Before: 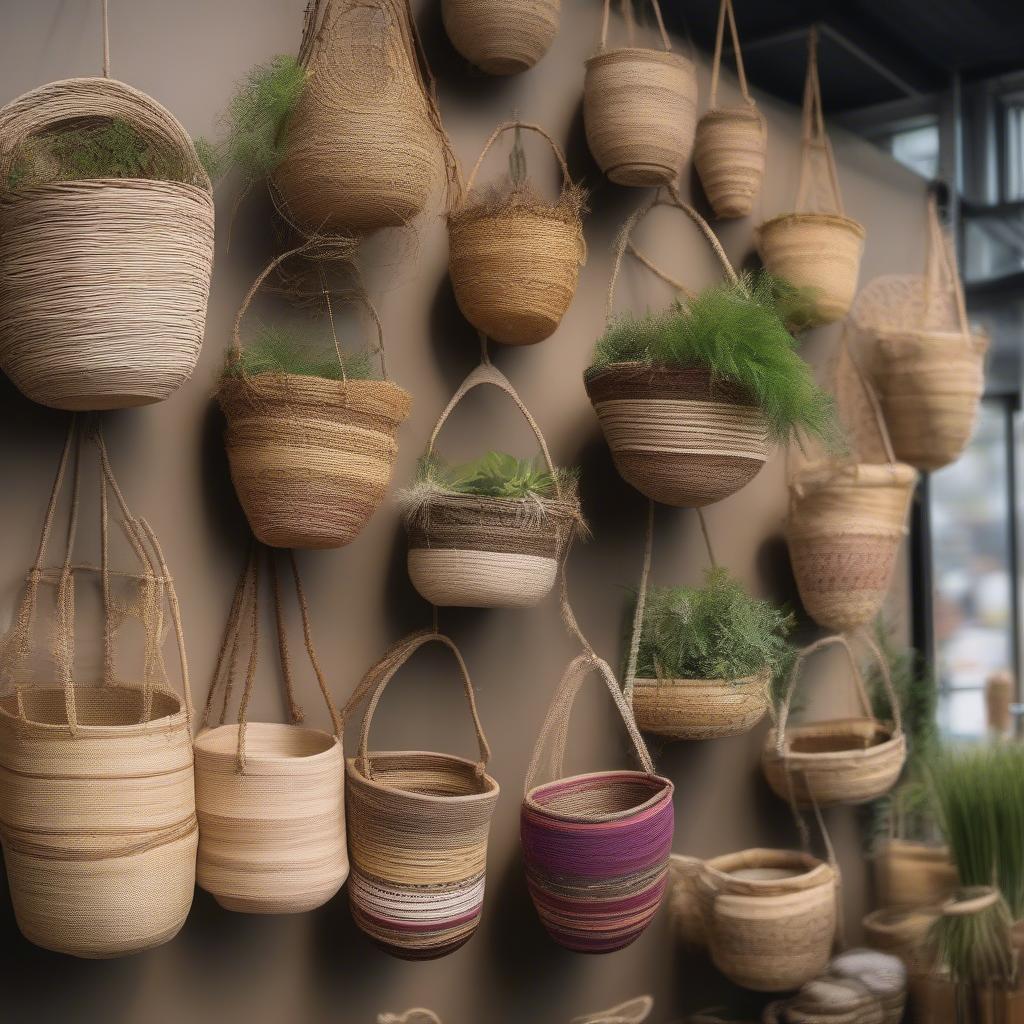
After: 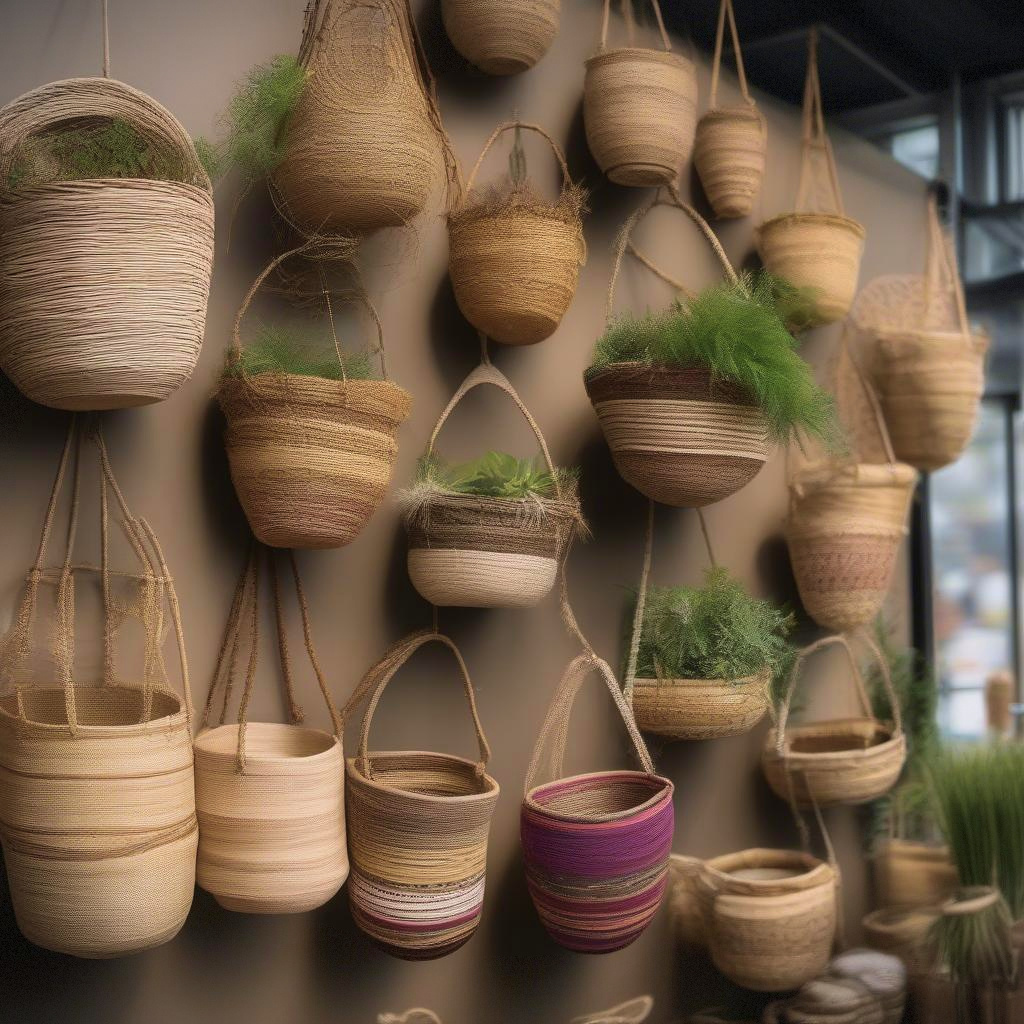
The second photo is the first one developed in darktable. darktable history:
vignetting: fall-off start 97.38%, fall-off radius 78.66%, width/height ratio 1.11, dithering 8-bit output
velvia: on, module defaults
